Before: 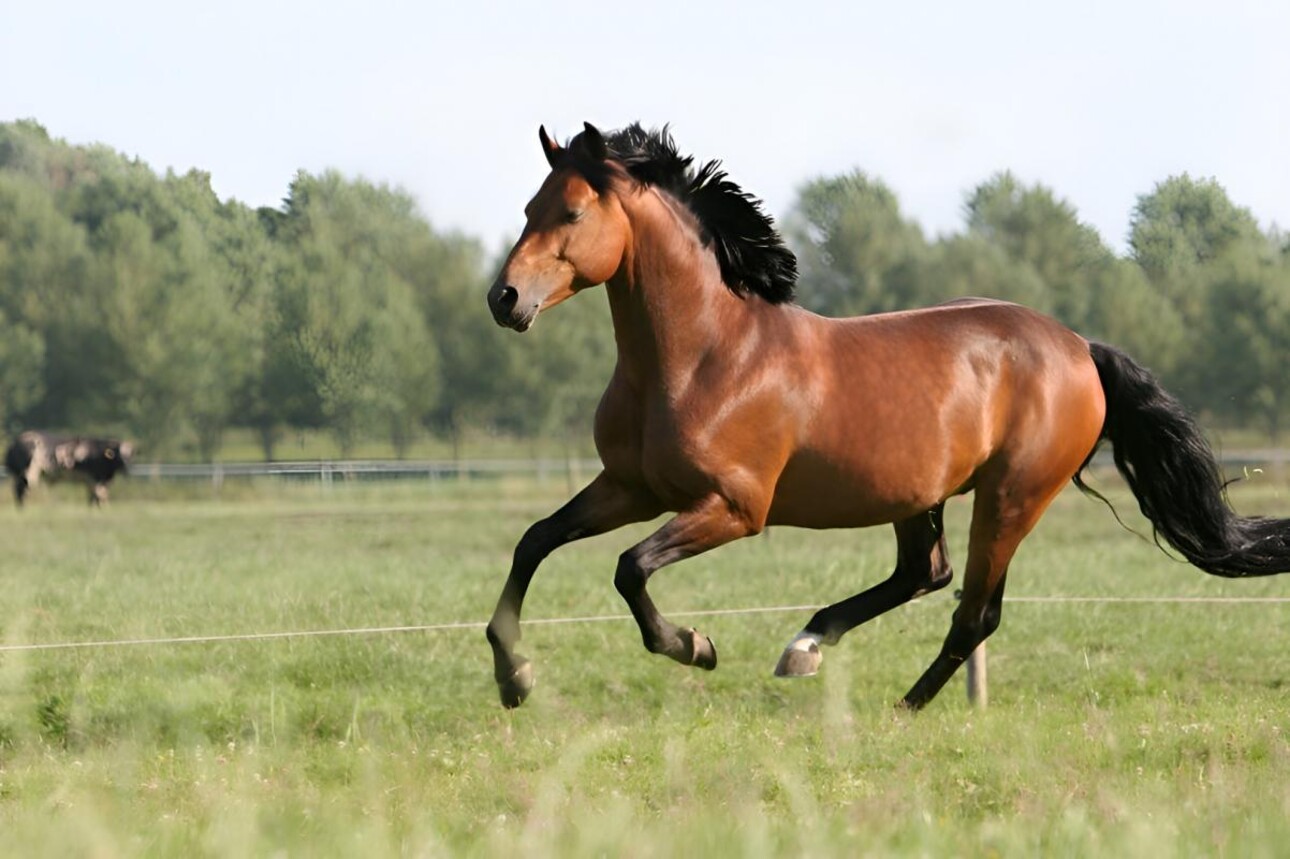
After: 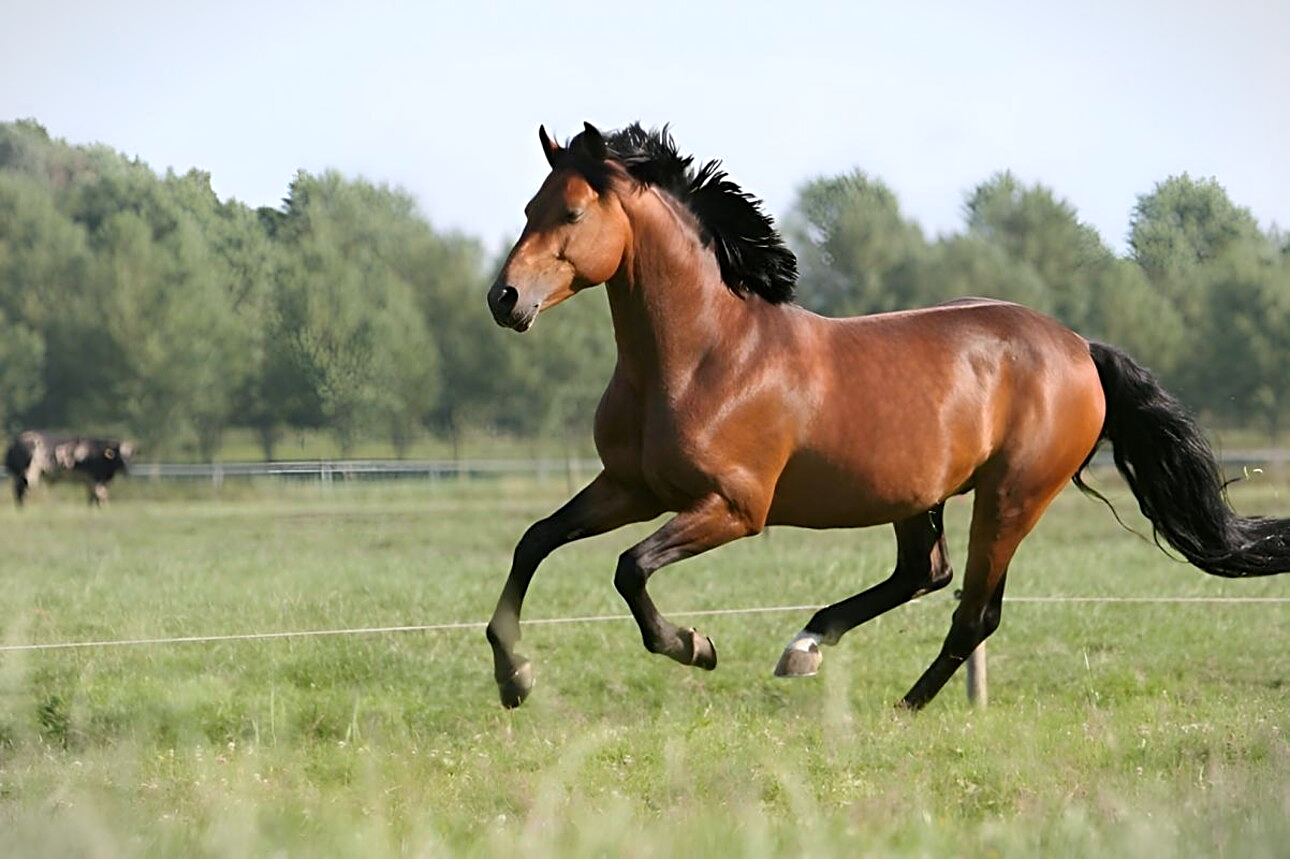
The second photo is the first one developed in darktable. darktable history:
sharpen: on, module defaults
vignetting: fall-off start 100%, brightness -0.282, width/height ratio 1.31
white balance: red 0.98, blue 1.034
